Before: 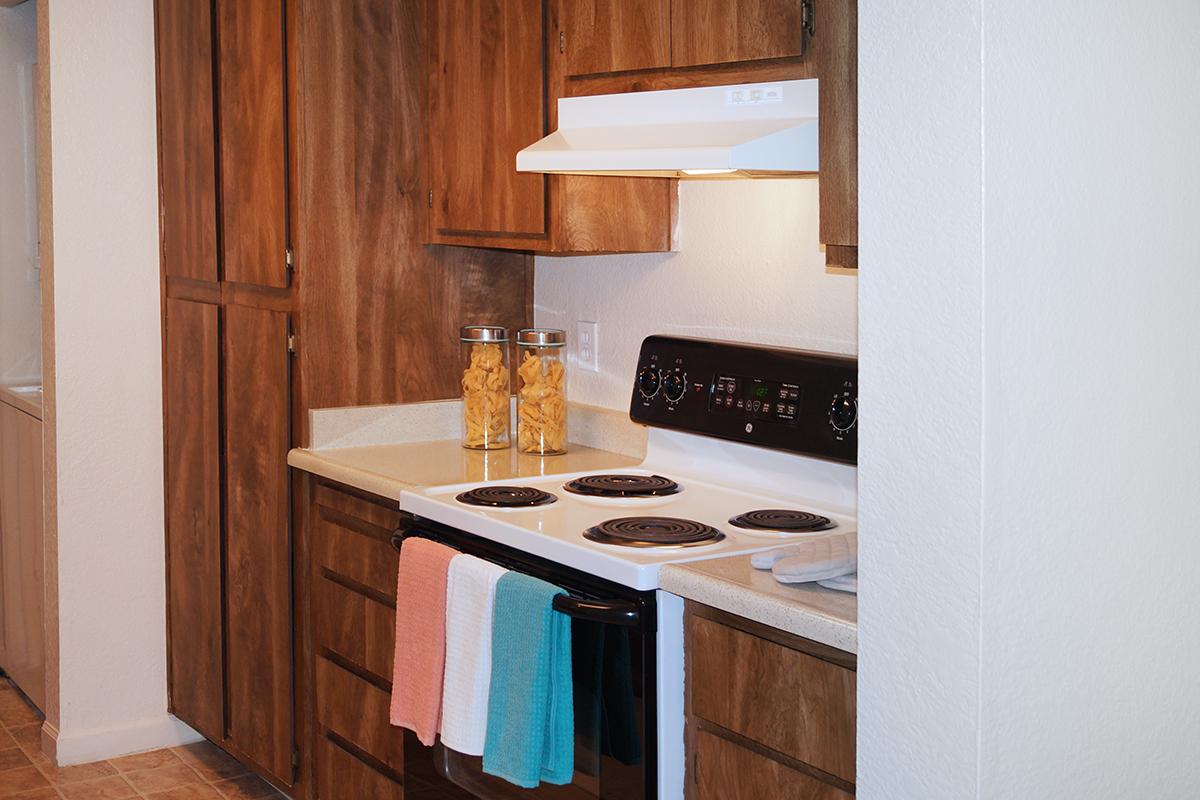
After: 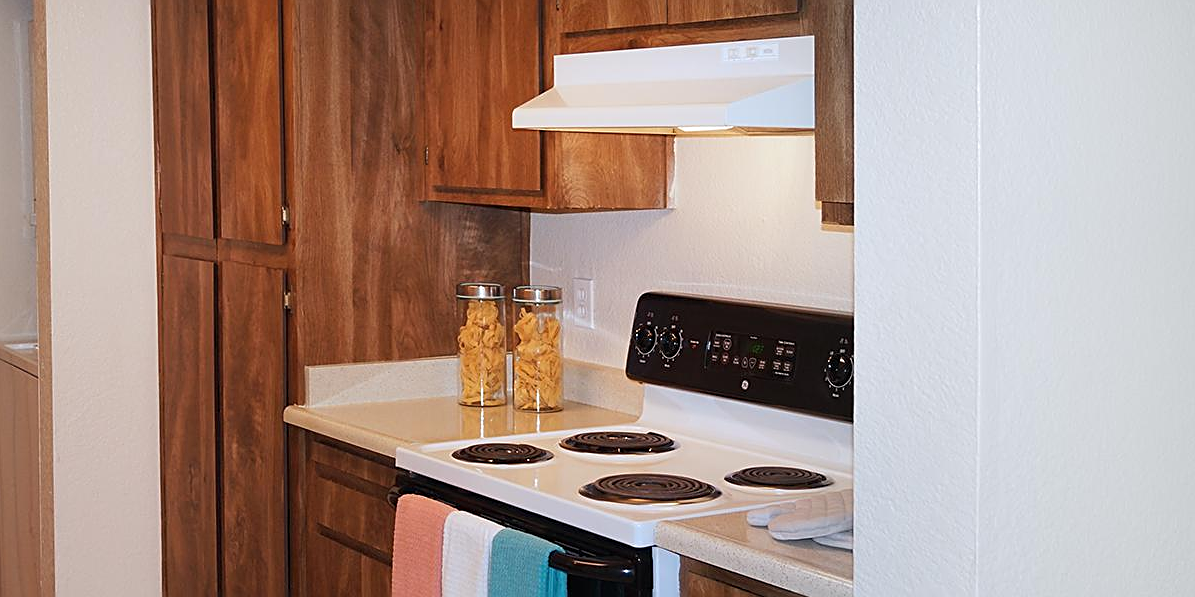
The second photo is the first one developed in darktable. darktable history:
sharpen: on, module defaults
crop: left 0.364%, top 5.495%, bottom 19.78%
